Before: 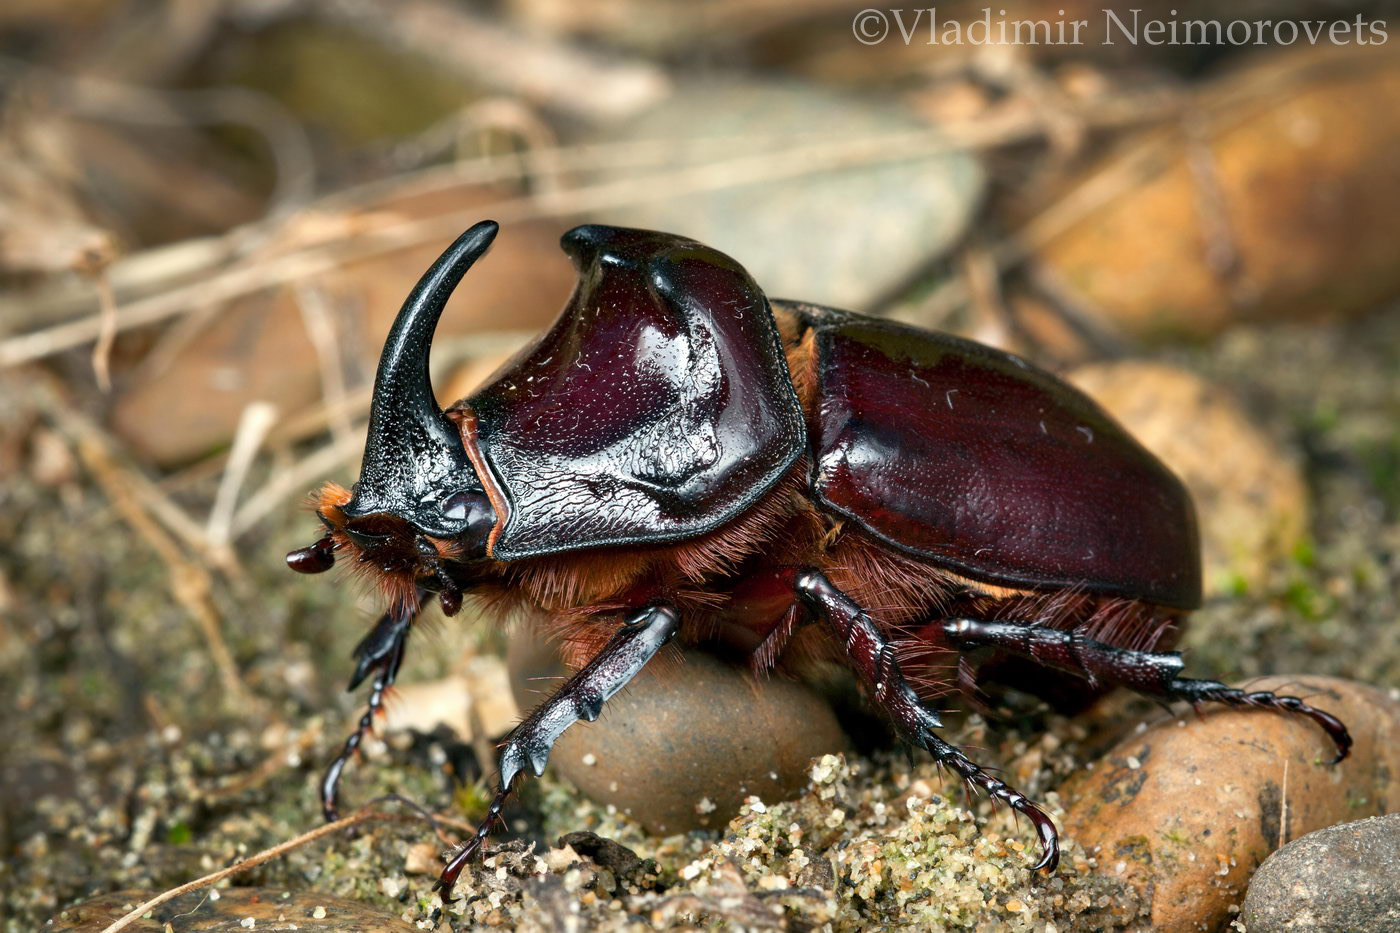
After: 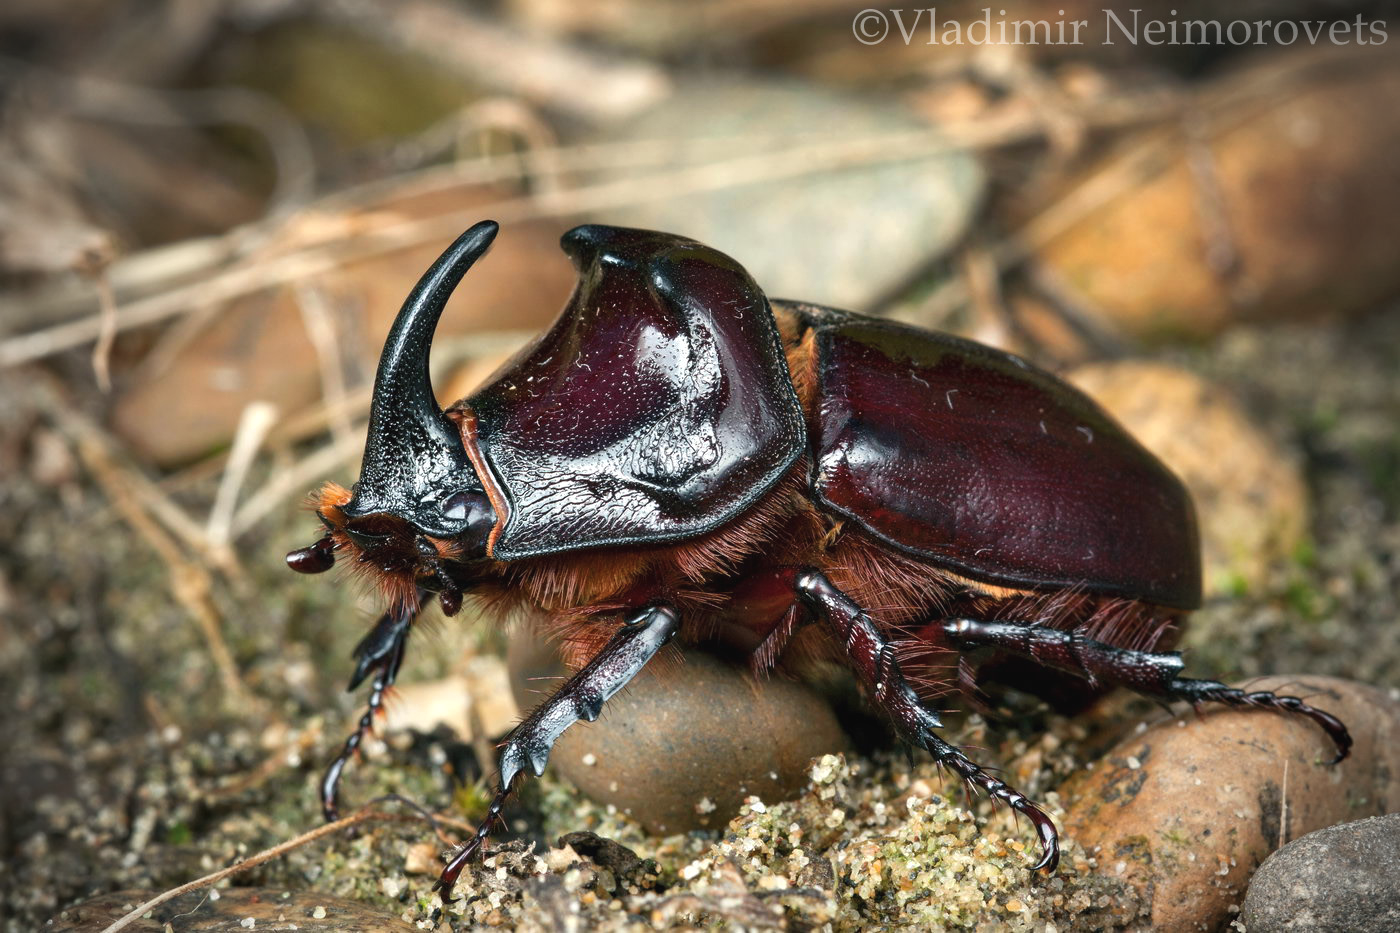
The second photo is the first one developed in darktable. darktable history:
color balance rgb: global offset › luminance 0.468%, perceptual saturation grading › global saturation 0.324%
local contrast: highlights 100%, shadows 98%, detail 119%, midtone range 0.2
vignetting: fall-off start 71.37%
